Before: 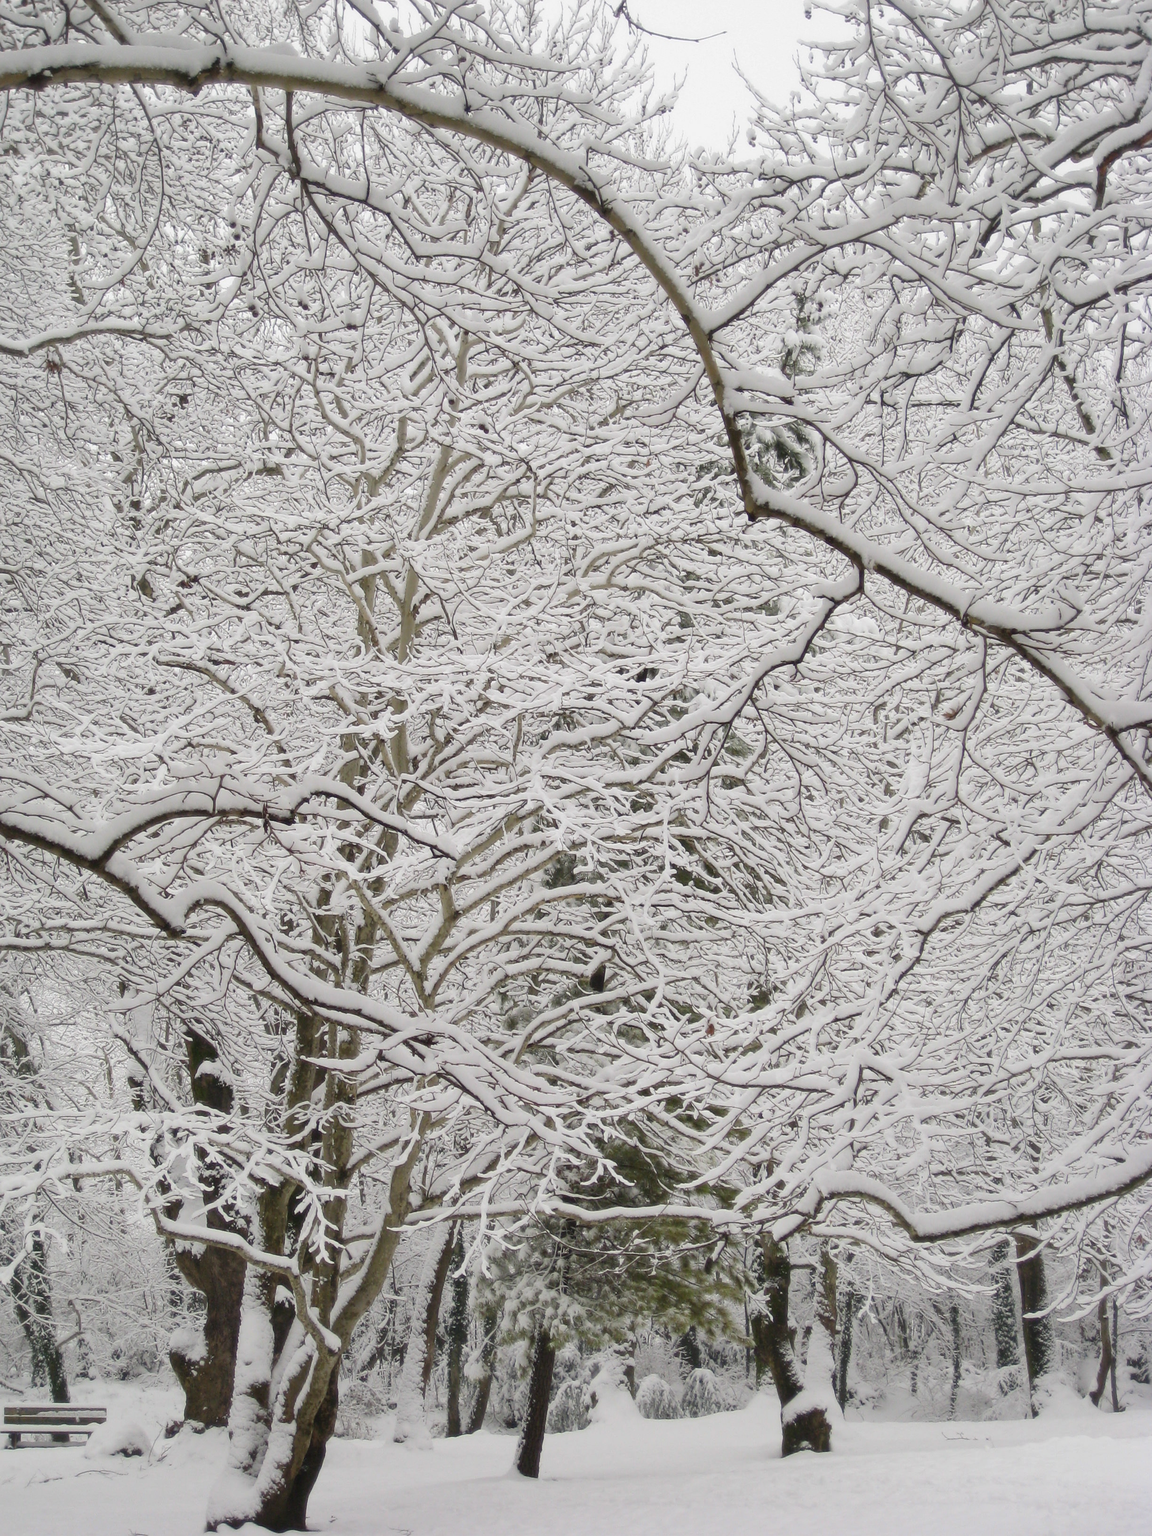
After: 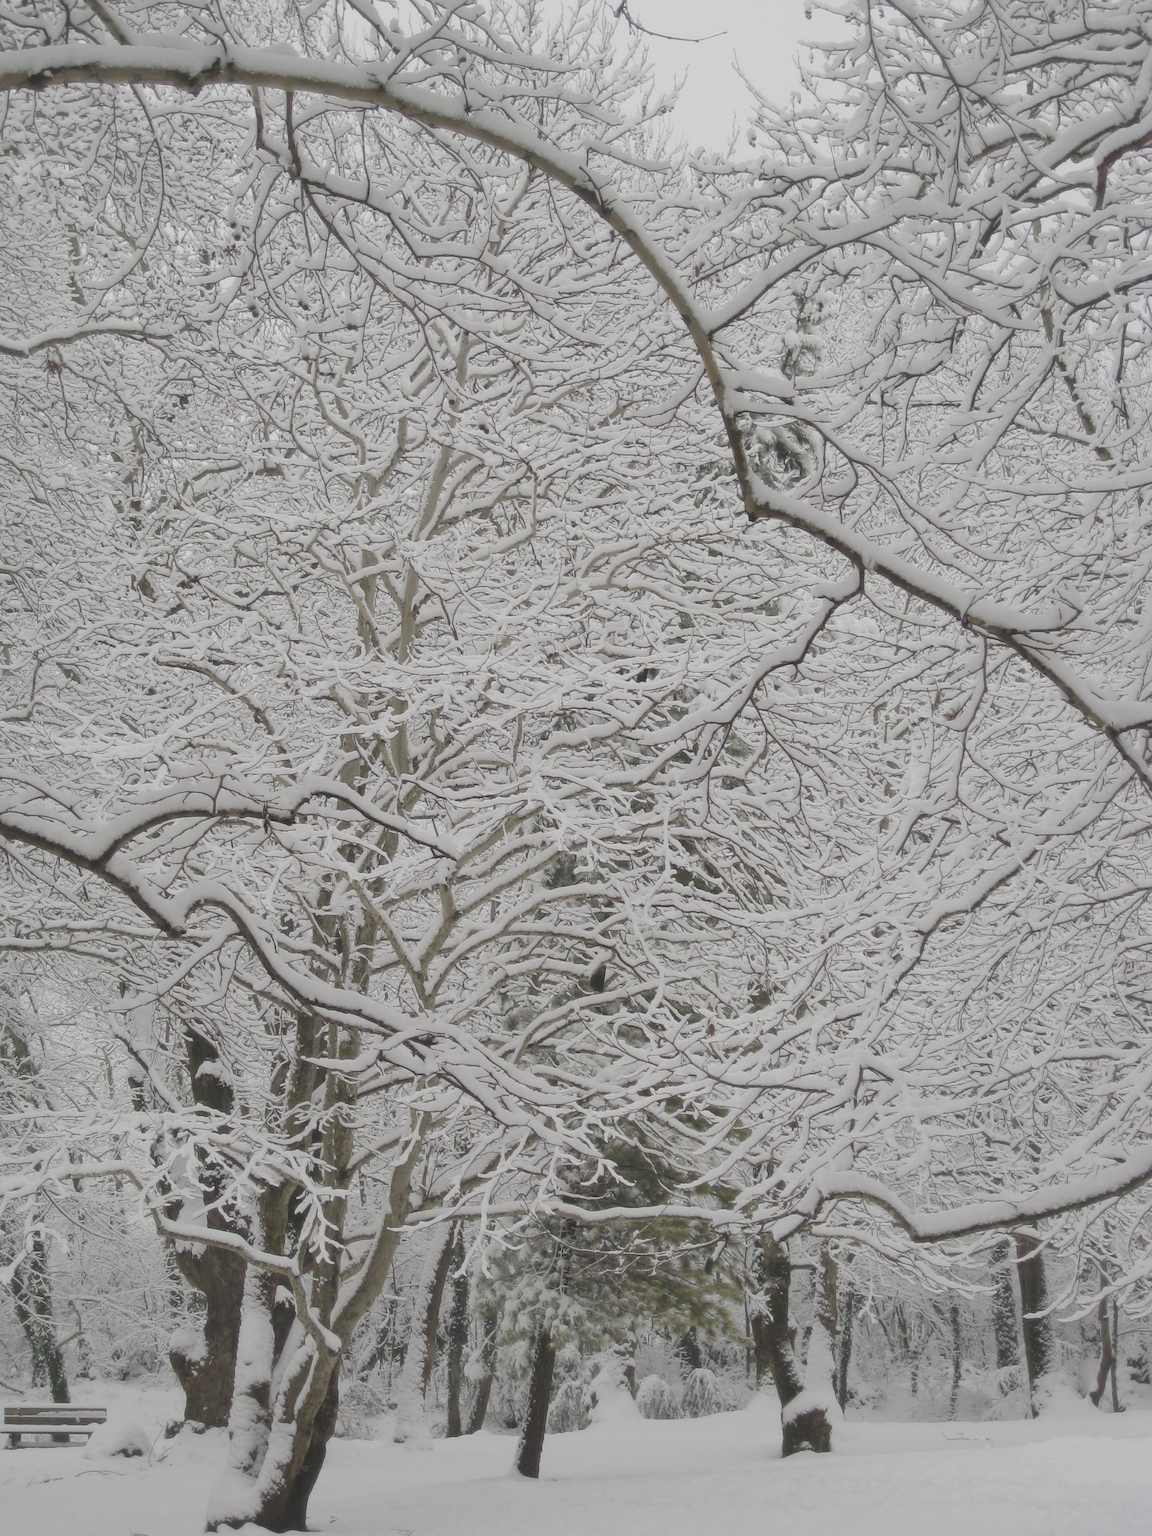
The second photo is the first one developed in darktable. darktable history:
contrast brightness saturation: contrast -0.26, saturation -0.43
color balance rgb: shadows fall-off 101%, linear chroma grading › mid-tones 7.63%, perceptual saturation grading › mid-tones 11.68%, mask middle-gray fulcrum 22.45%, global vibrance 10.11%, saturation formula JzAzBz (2021)
